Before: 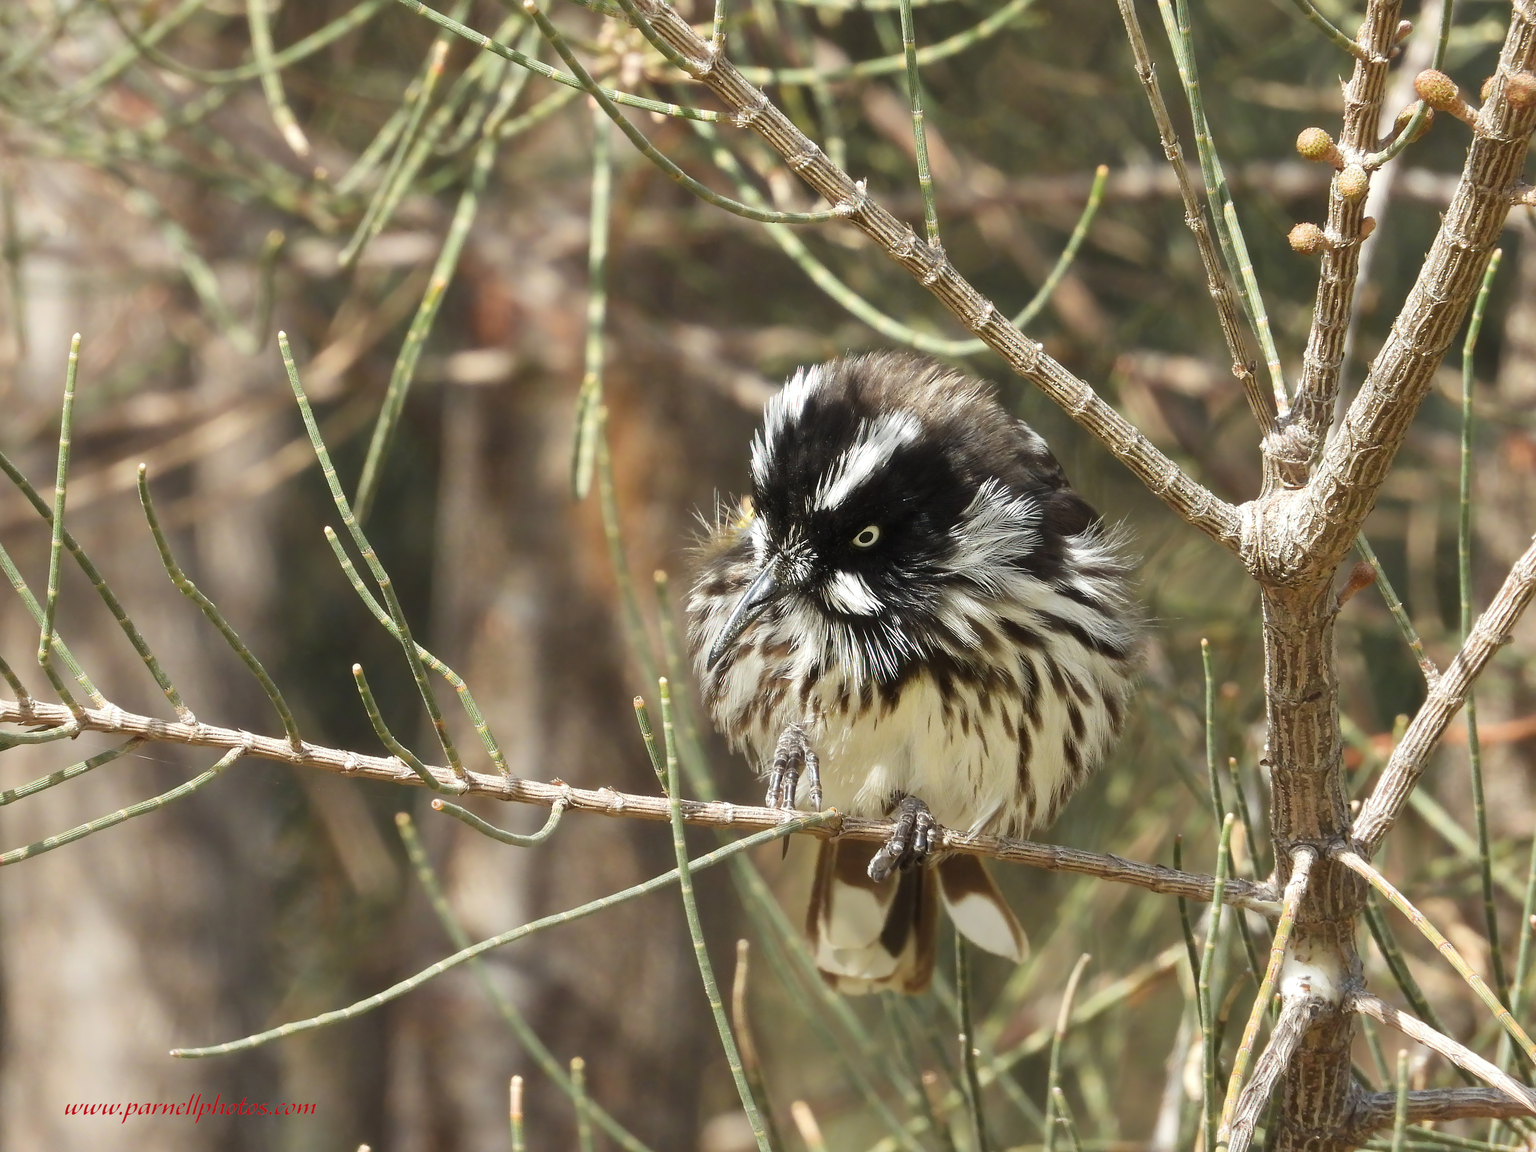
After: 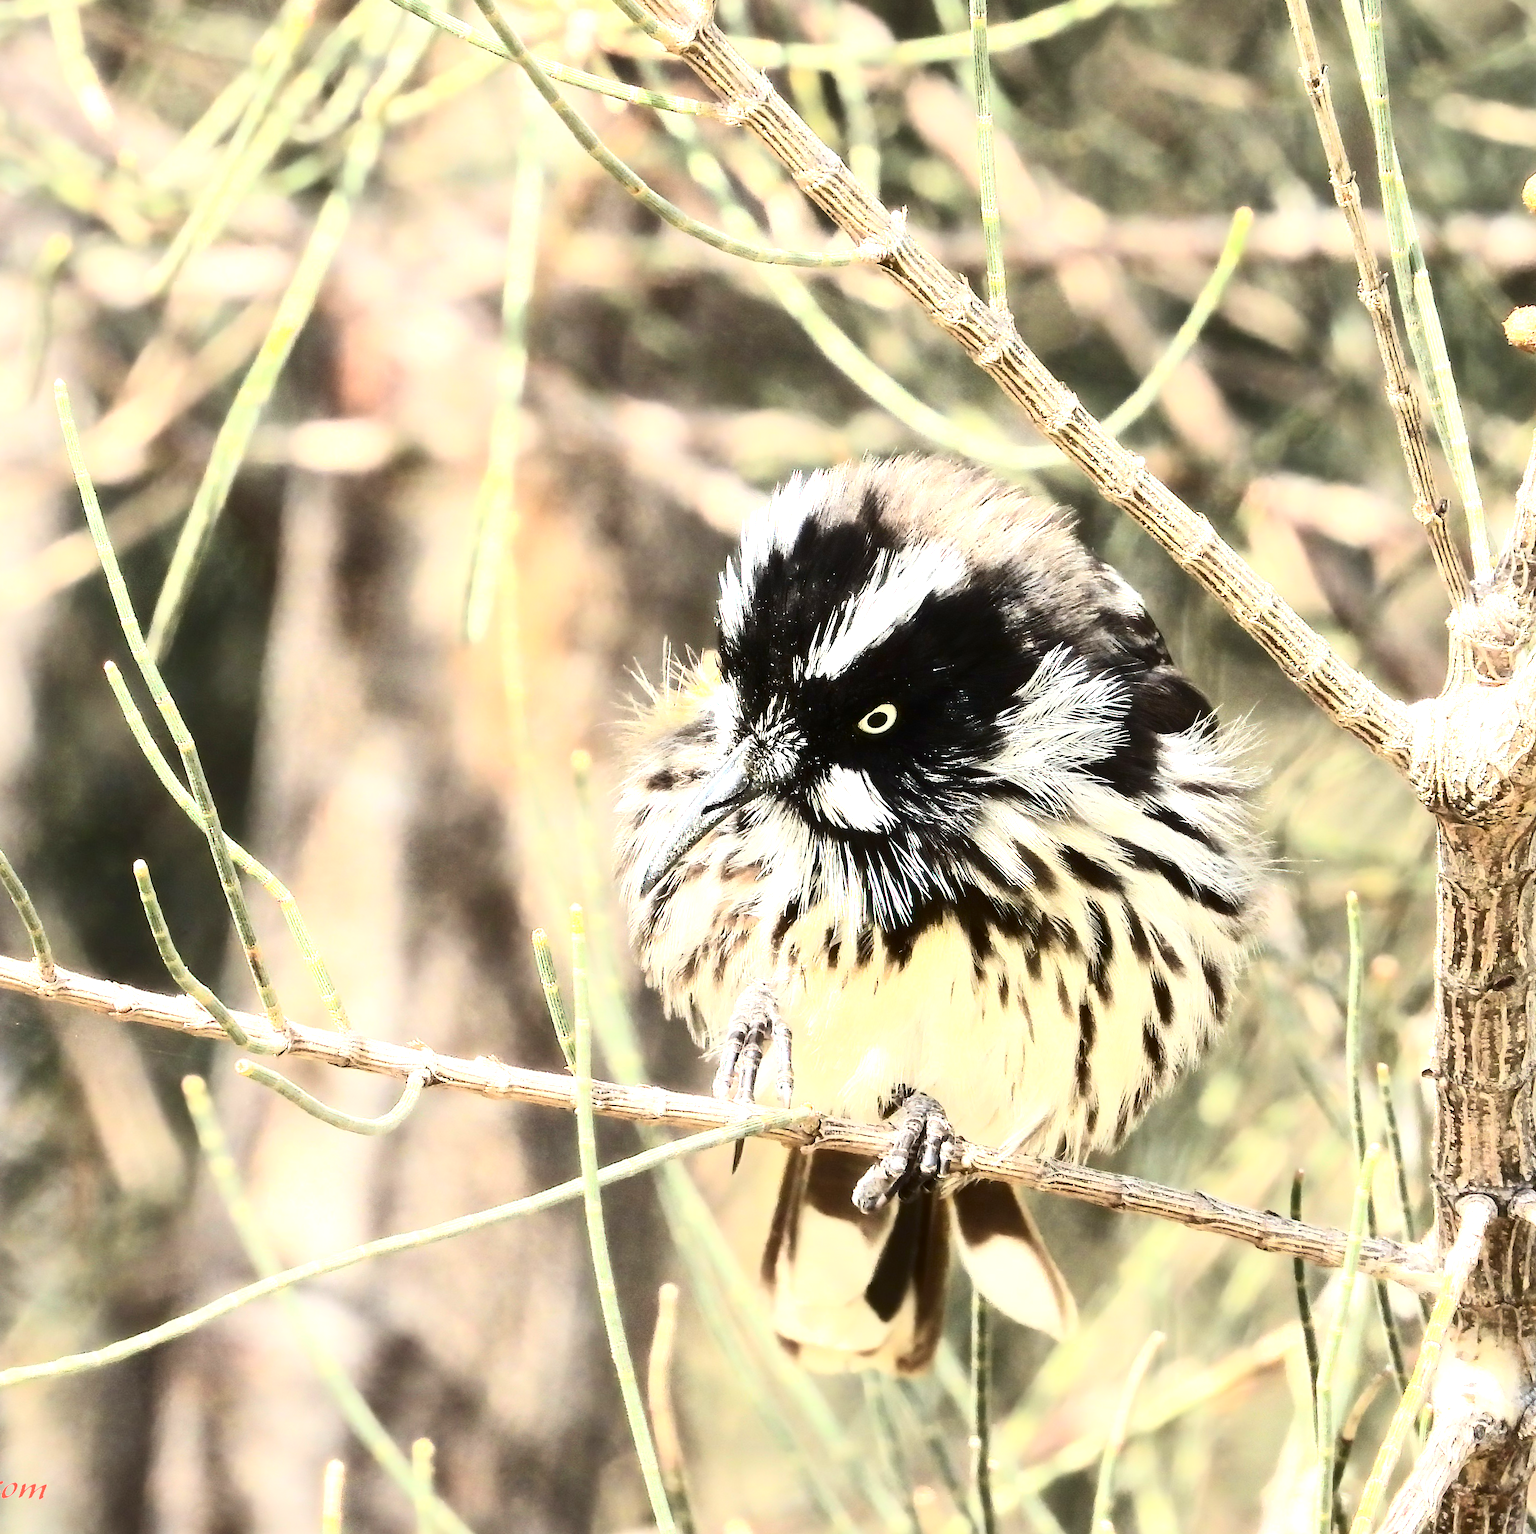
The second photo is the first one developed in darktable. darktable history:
exposure: black level correction 0, exposure 1.376 EV, compensate exposure bias true, compensate highlight preservation false
crop and rotate: angle -3.21°, left 14.145%, top 0.029%, right 10.796%, bottom 0.018%
contrast brightness saturation: contrast 0.503, saturation -0.092
